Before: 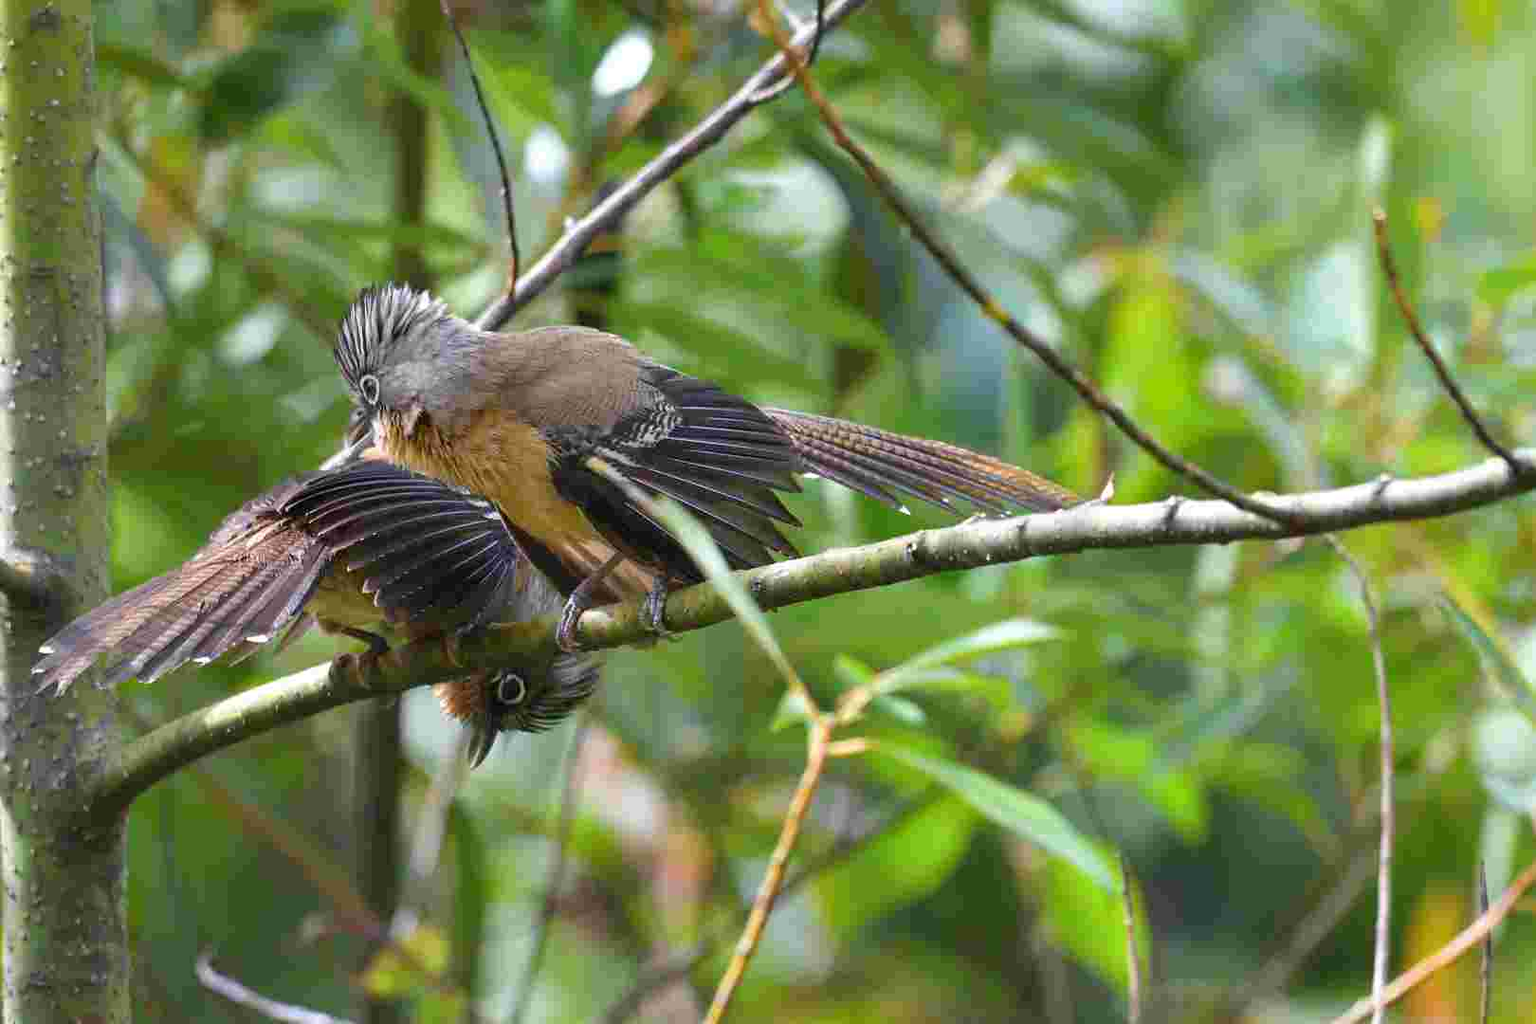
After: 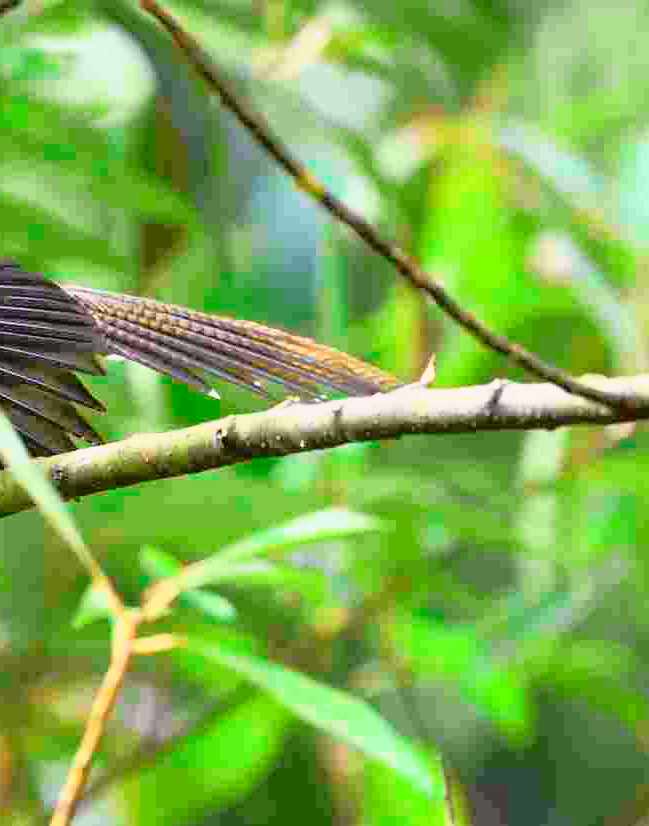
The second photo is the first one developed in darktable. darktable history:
crop: left 45.721%, top 13.393%, right 14.118%, bottom 10.01%
tone curve: curves: ch0 [(0, 0.015) (0.091, 0.055) (0.184, 0.159) (0.304, 0.382) (0.492, 0.579) (0.628, 0.755) (0.832, 0.932) (0.984, 0.963)]; ch1 [(0, 0) (0.34, 0.235) (0.493, 0.5) (0.554, 0.56) (0.764, 0.815) (1, 1)]; ch2 [(0, 0) (0.44, 0.458) (0.476, 0.477) (0.542, 0.586) (0.674, 0.724) (1, 1)], color space Lab, independent channels, preserve colors none
